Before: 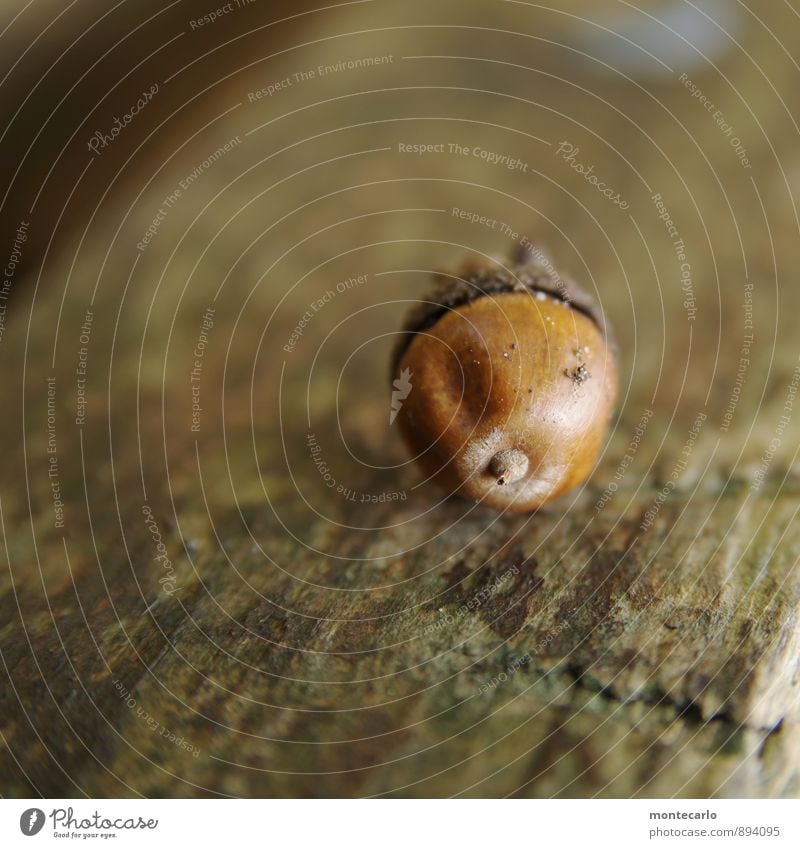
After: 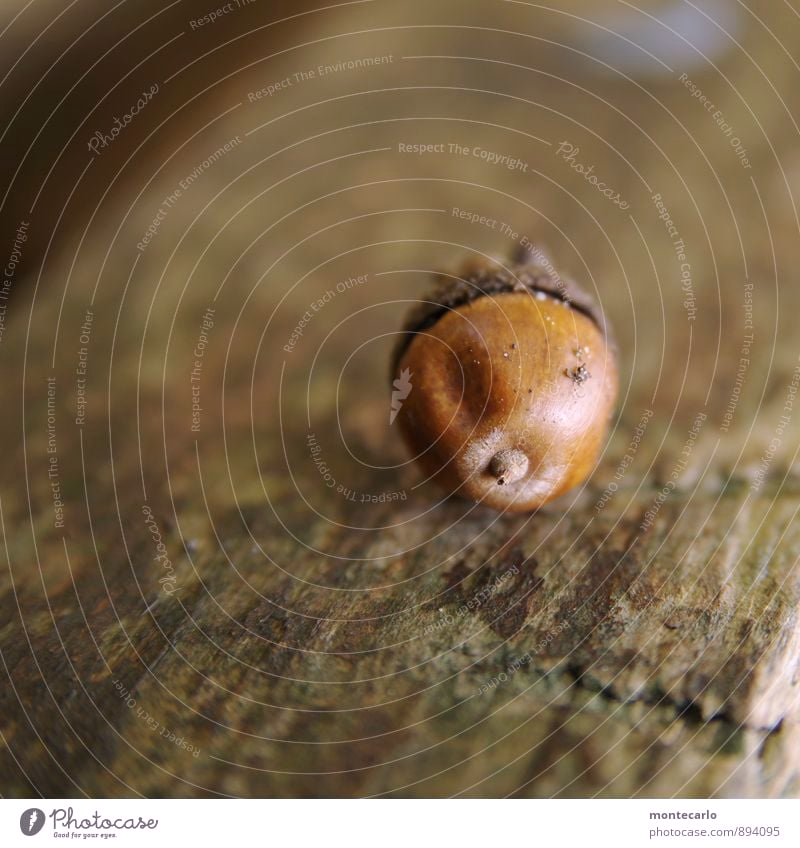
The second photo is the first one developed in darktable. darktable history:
rotate and perspective: automatic cropping off
white balance: red 1.05, blue 1.072
